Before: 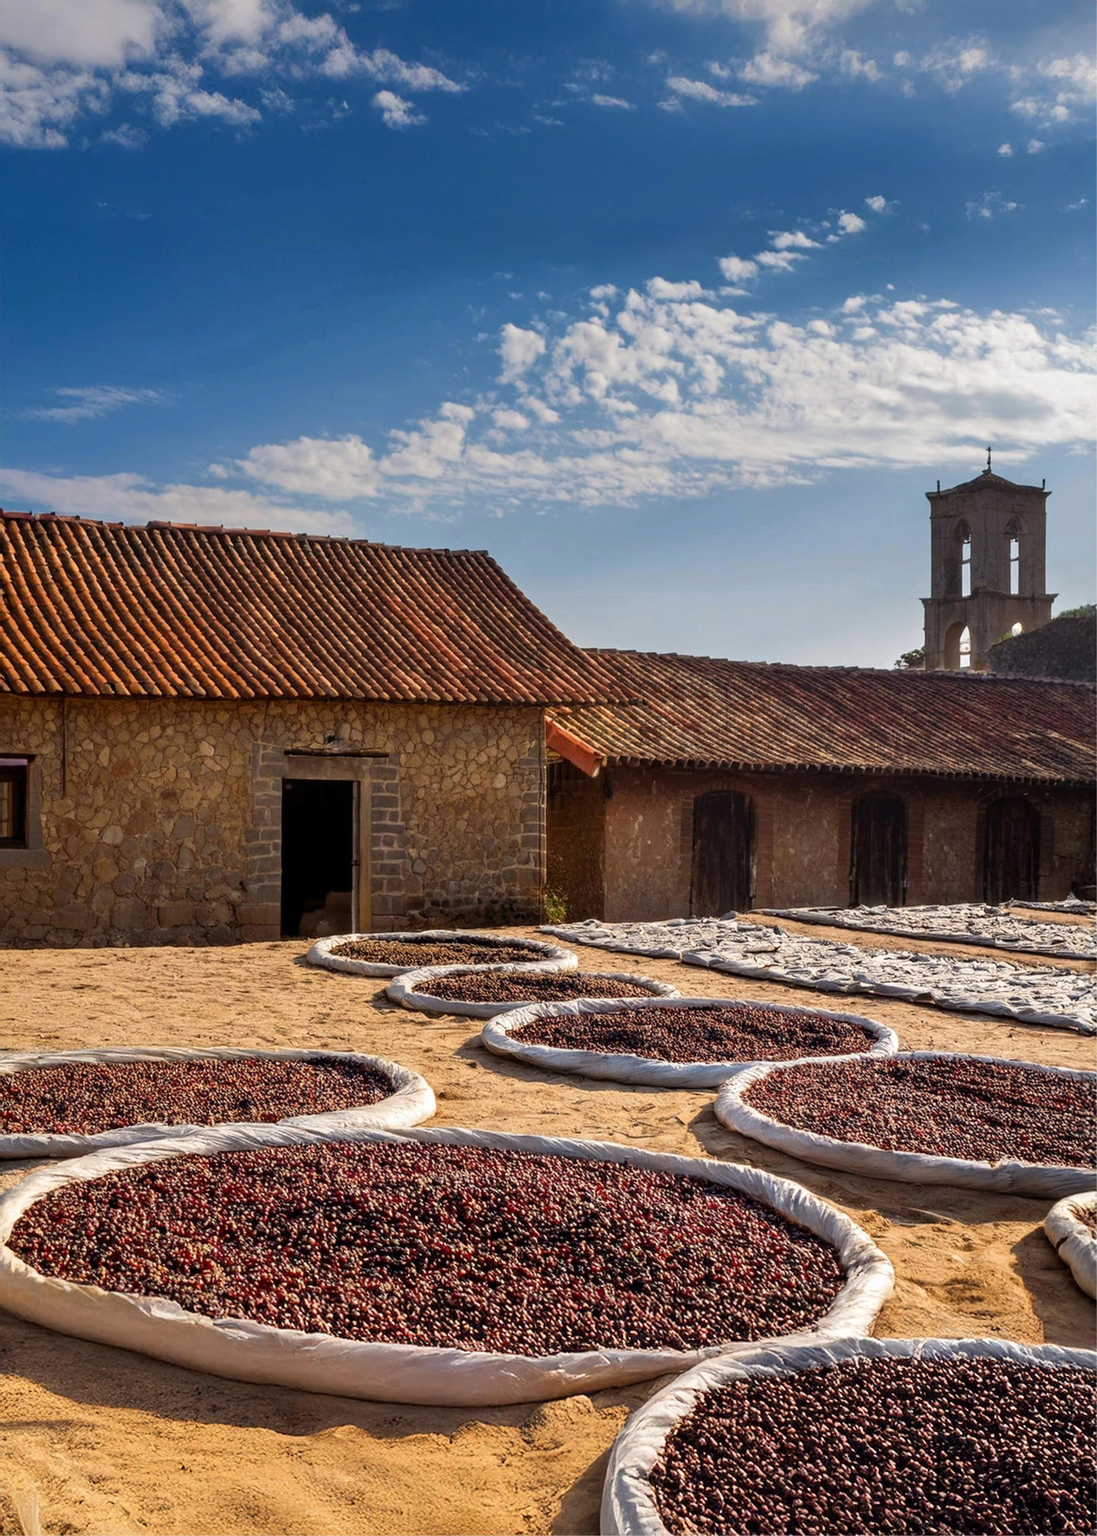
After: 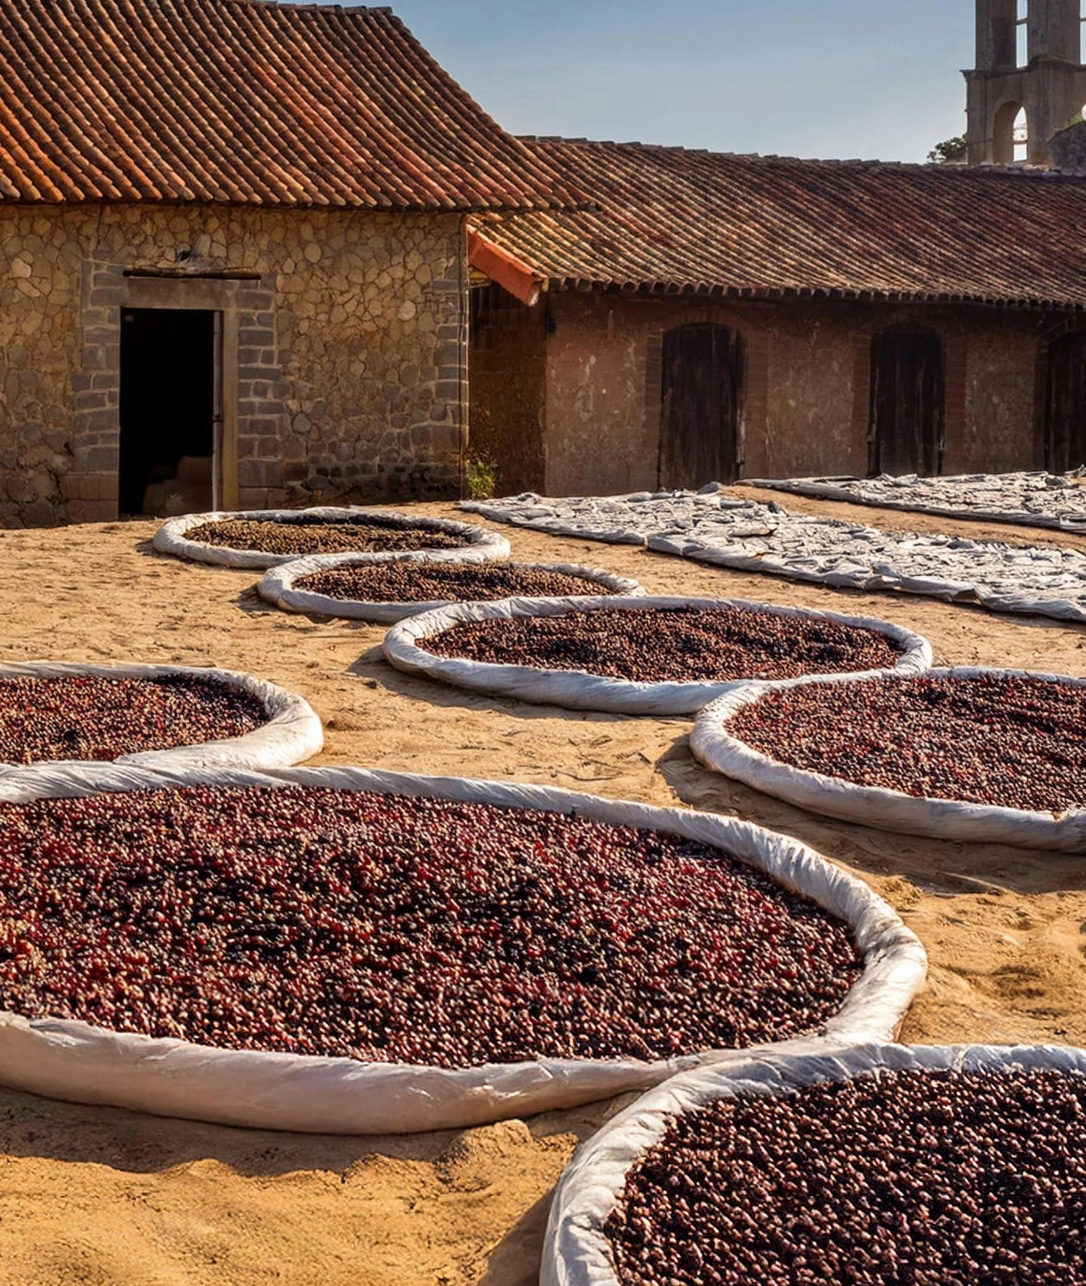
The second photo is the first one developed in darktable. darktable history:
crop and rotate: left 17.39%, top 35.552%, right 7.391%, bottom 0.847%
